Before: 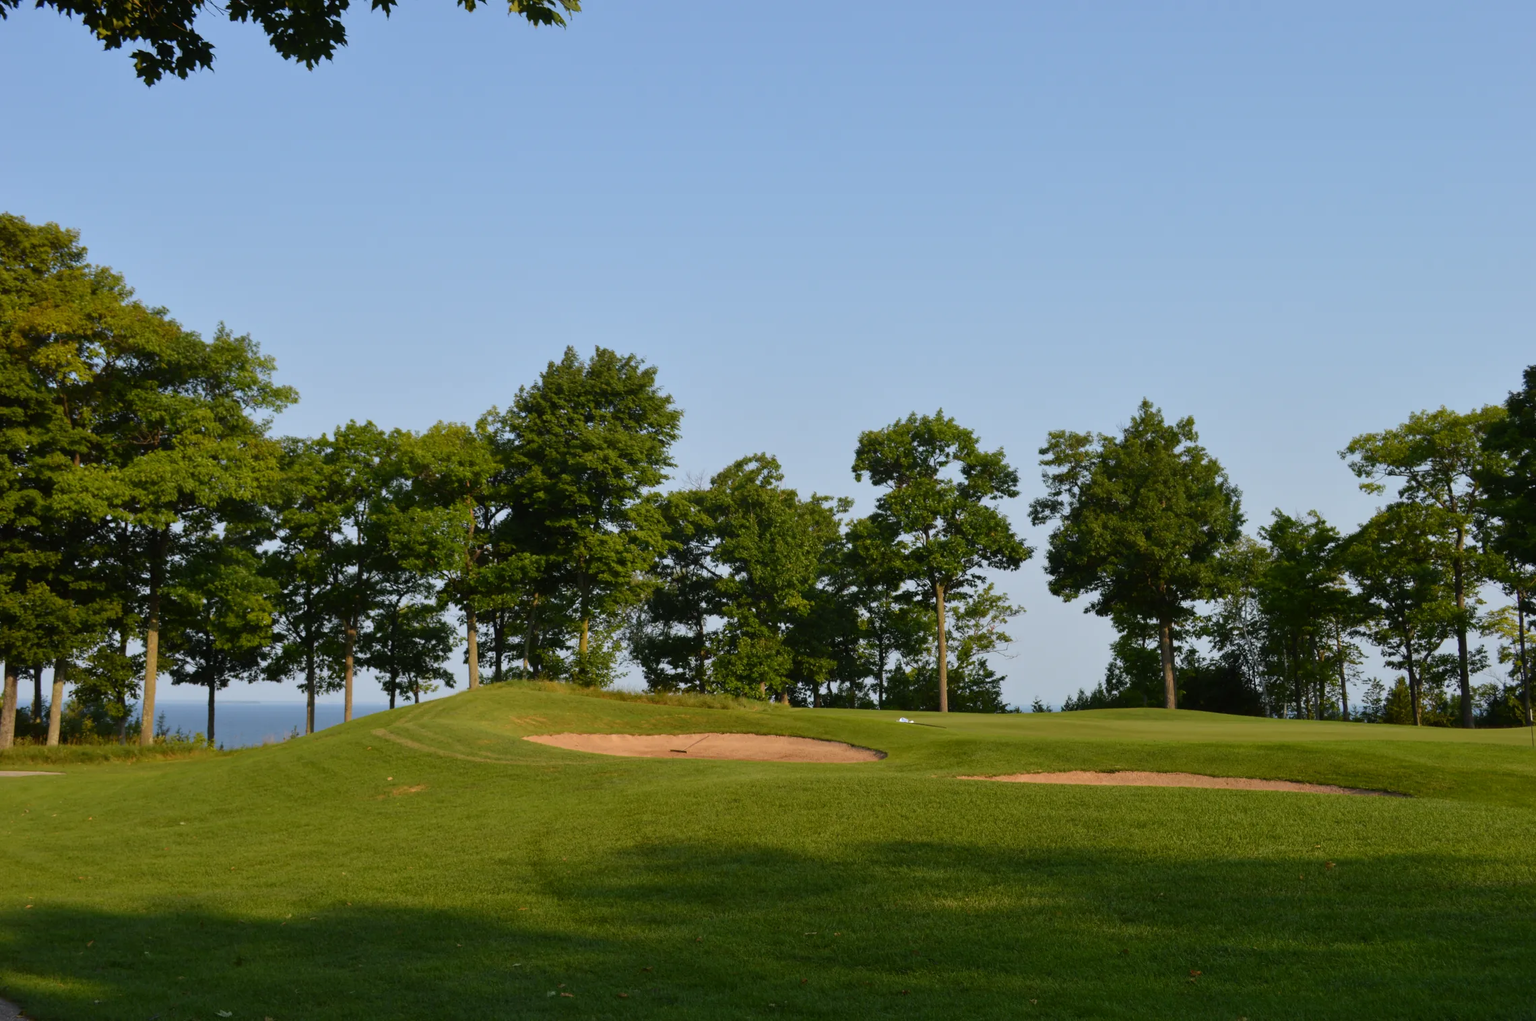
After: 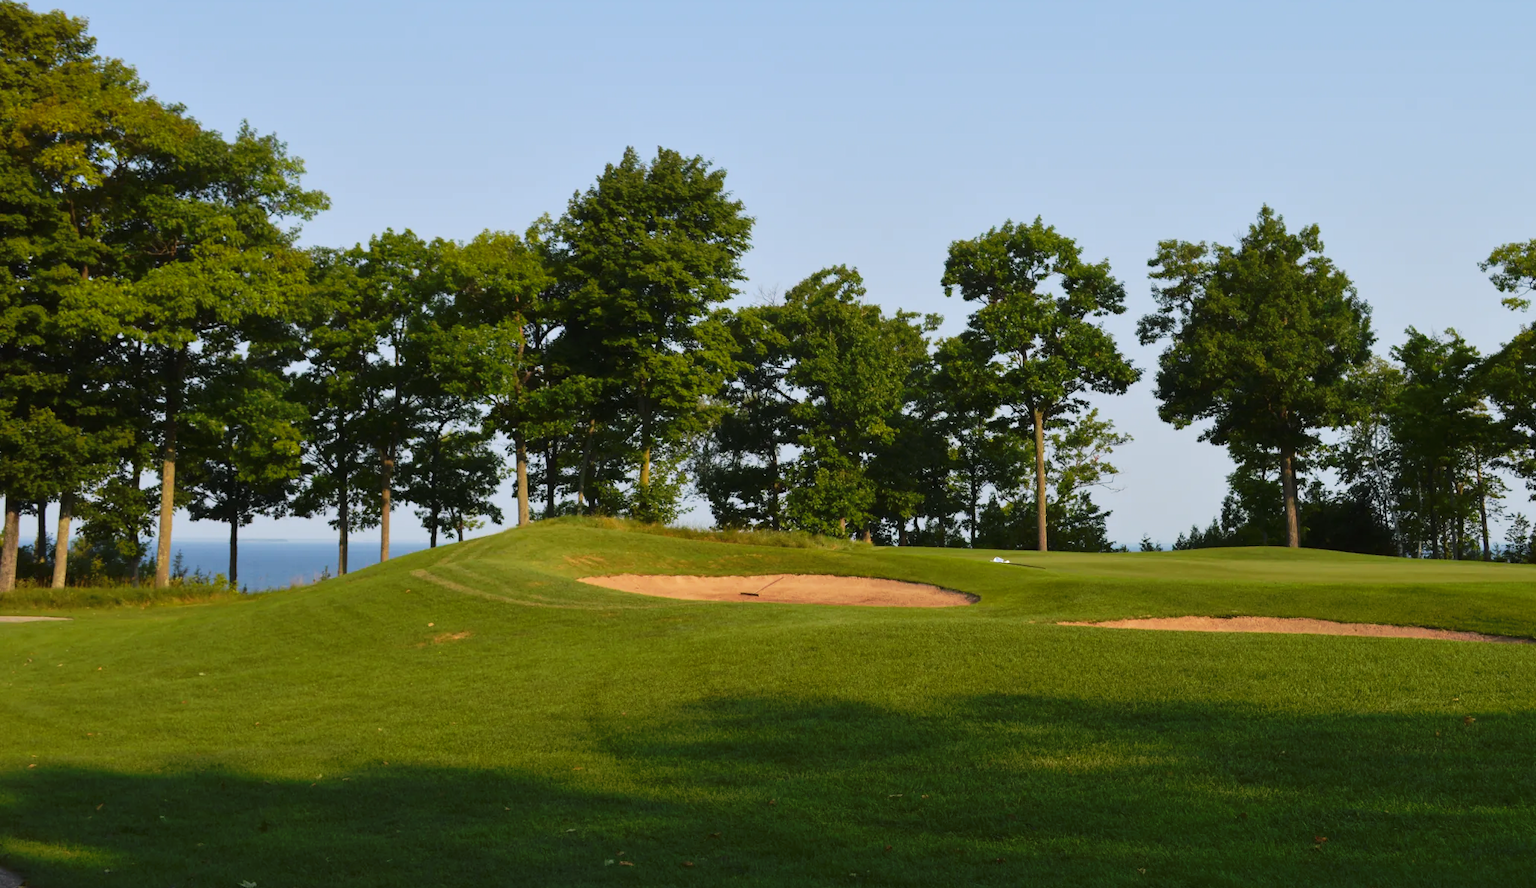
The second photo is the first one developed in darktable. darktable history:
tone curve: curves: ch0 [(0, 0) (0.003, 0.009) (0.011, 0.019) (0.025, 0.034) (0.044, 0.057) (0.069, 0.082) (0.1, 0.104) (0.136, 0.131) (0.177, 0.165) (0.224, 0.212) (0.277, 0.279) (0.335, 0.342) (0.399, 0.401) (0.468, 0.477) (0.543, 0.572) (0.623, 0.675) (0.709, 0.772) (0.801, 0.85) (0.898, 0.942) (1, 1)], preserve colors none
crop: top 20.916%, right 9.437%, bottom 0.316%
